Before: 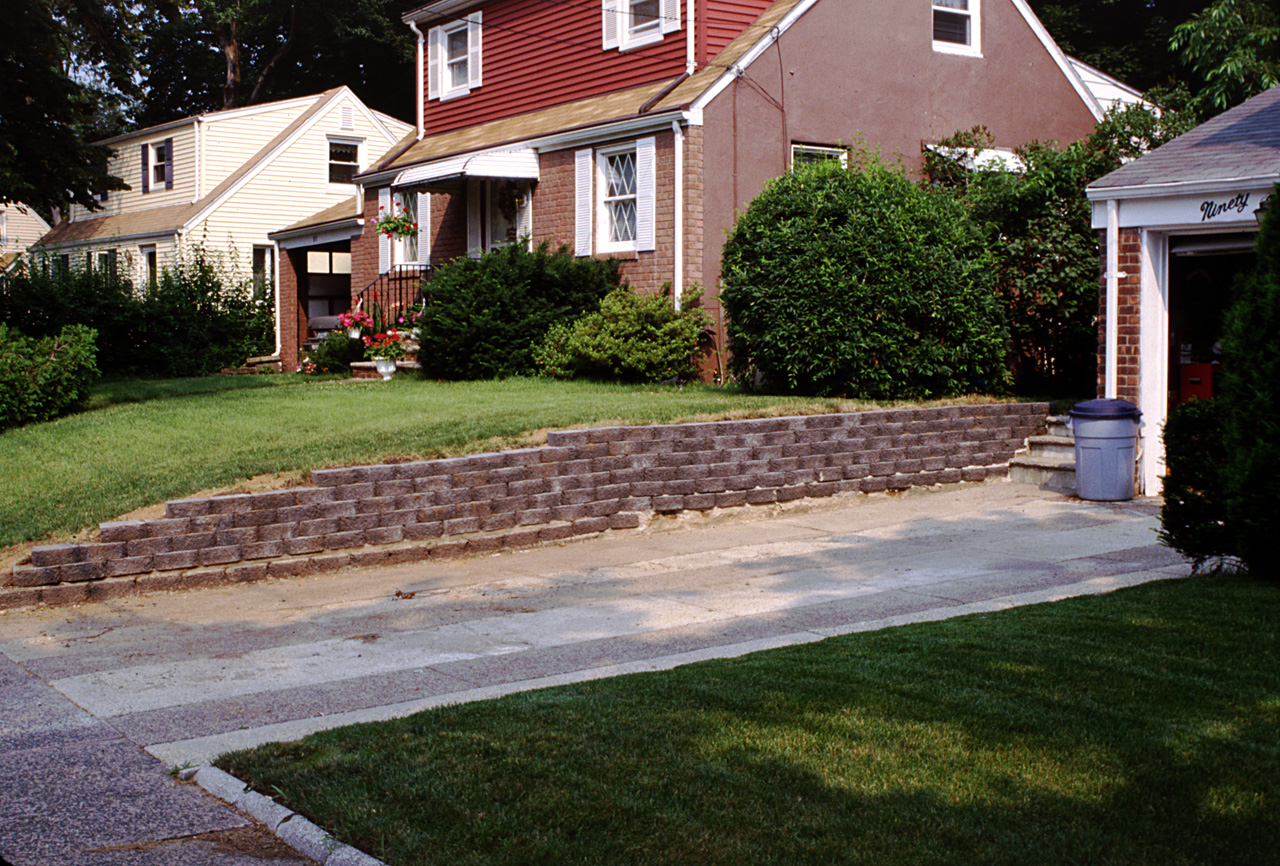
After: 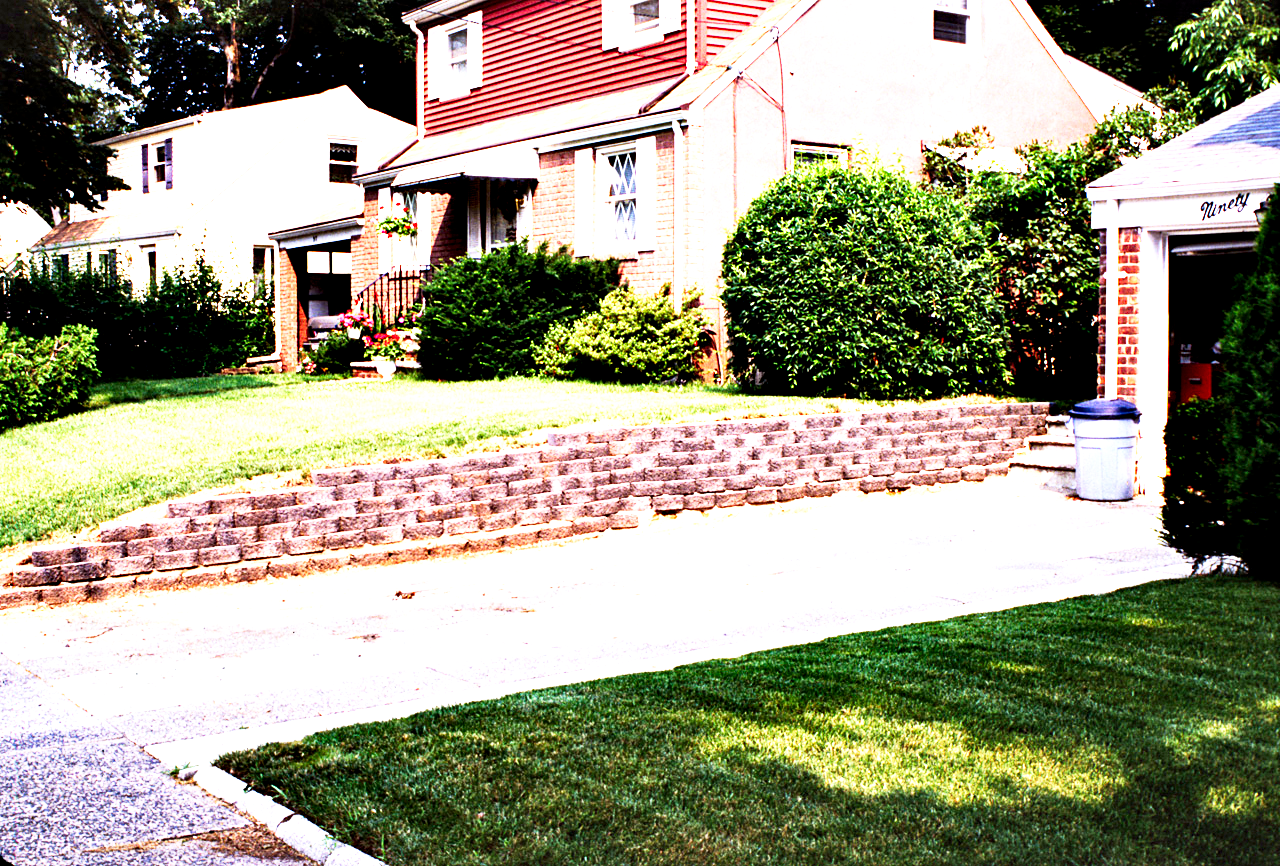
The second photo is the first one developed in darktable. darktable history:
base curve: curves: ch0 [(0, 0) (0.005, 0.002) (0.193, 0.295) (0.399, 0.664) (0.75, 0.928) (1, 1)], preserve colors none
exposure: black level correction 0, exposure 2.102 EV, compensate highlight preservation false
contrast equalizer: octaves 7, y [[0.6 ×6], [0.55 ×6], [0 ×6], [0 ×6], [0 ×6]]
